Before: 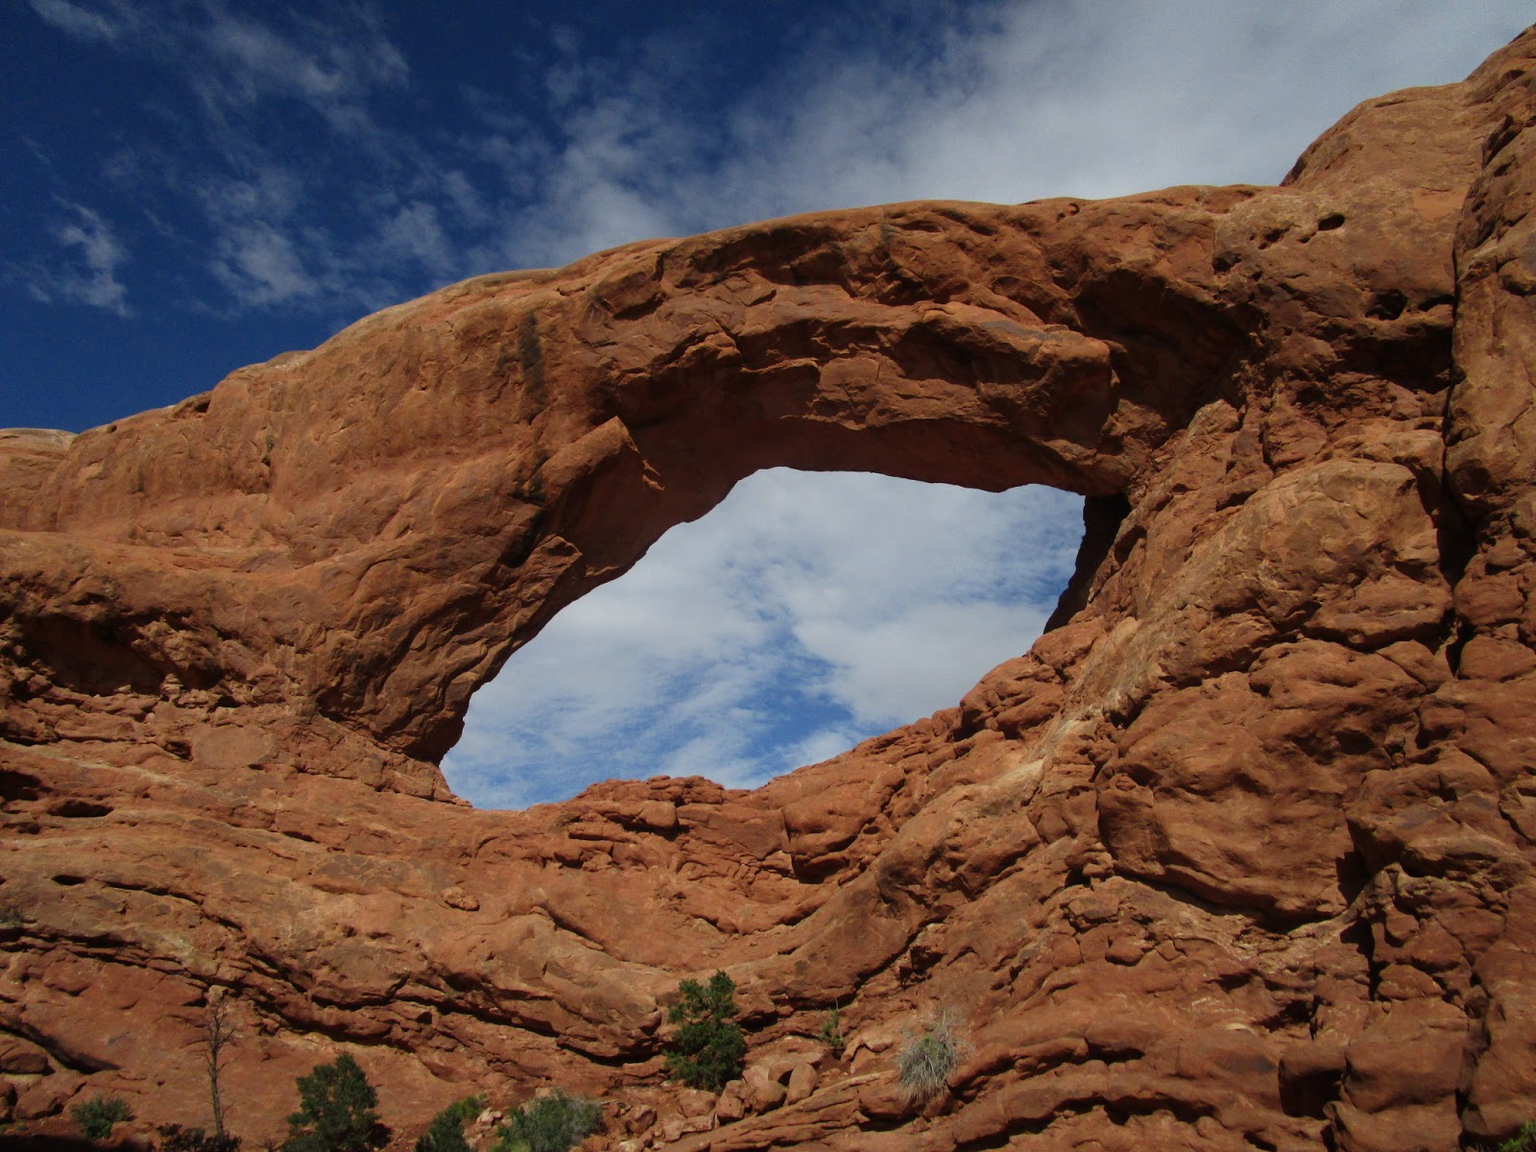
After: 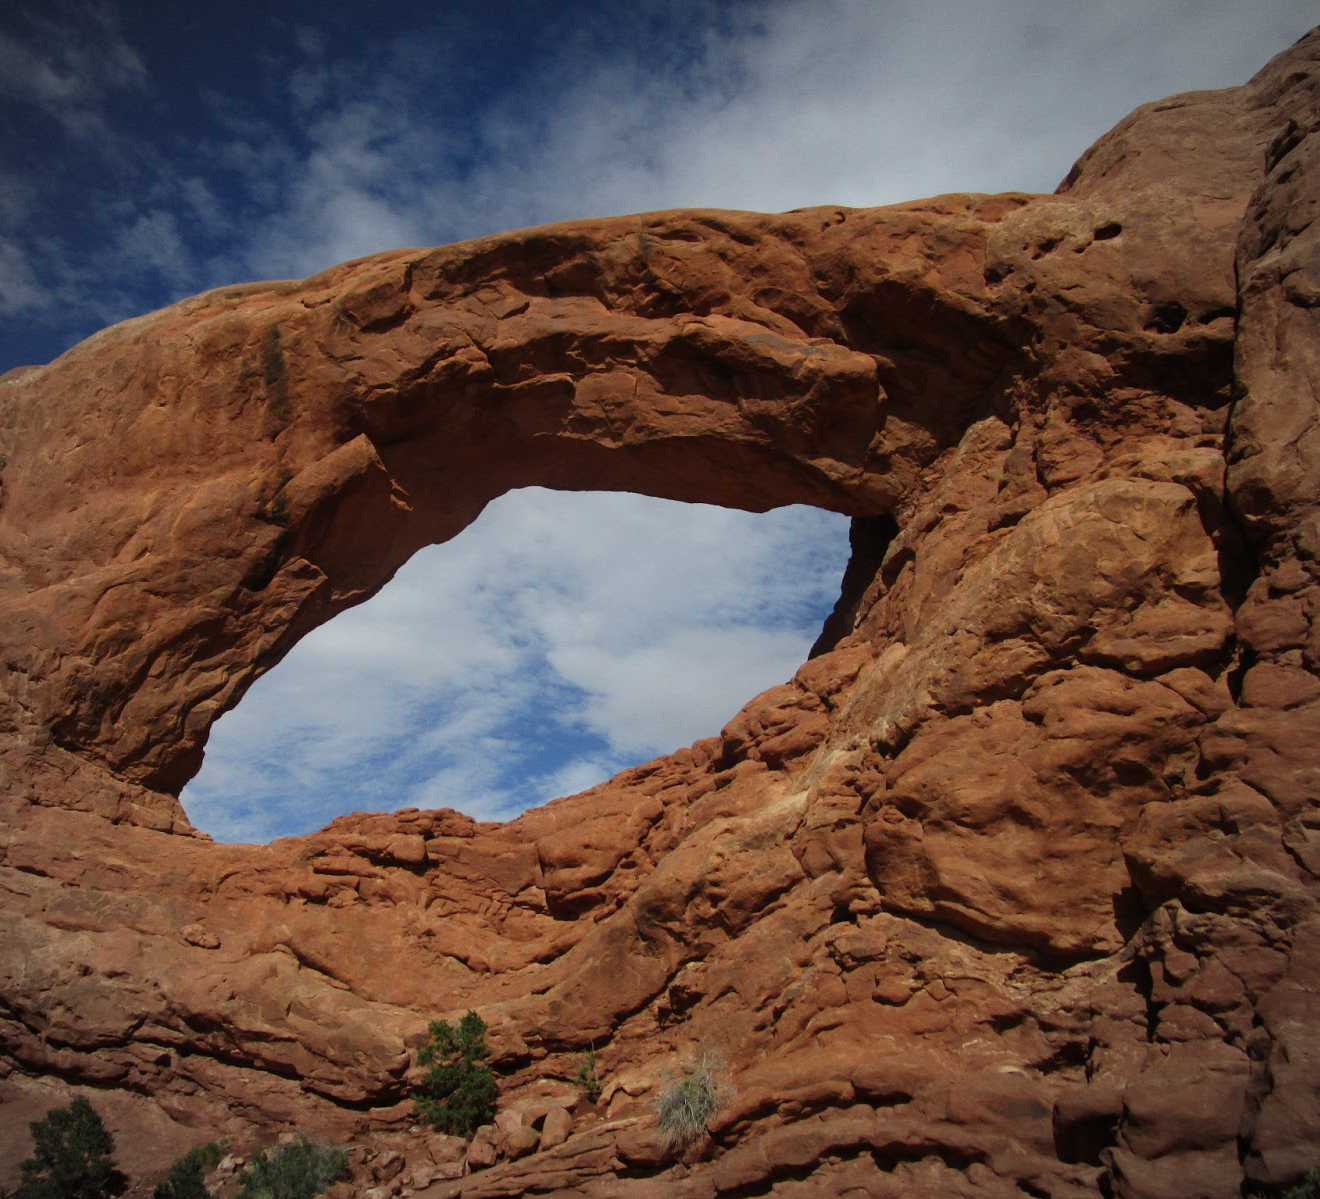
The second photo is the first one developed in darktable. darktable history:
vignetting: fall-off start 80.78%, fall-off radius 61.41%, automatic ratio true, width/height ratio 1.413
crop: left 17.44%, bottom 0.027%
